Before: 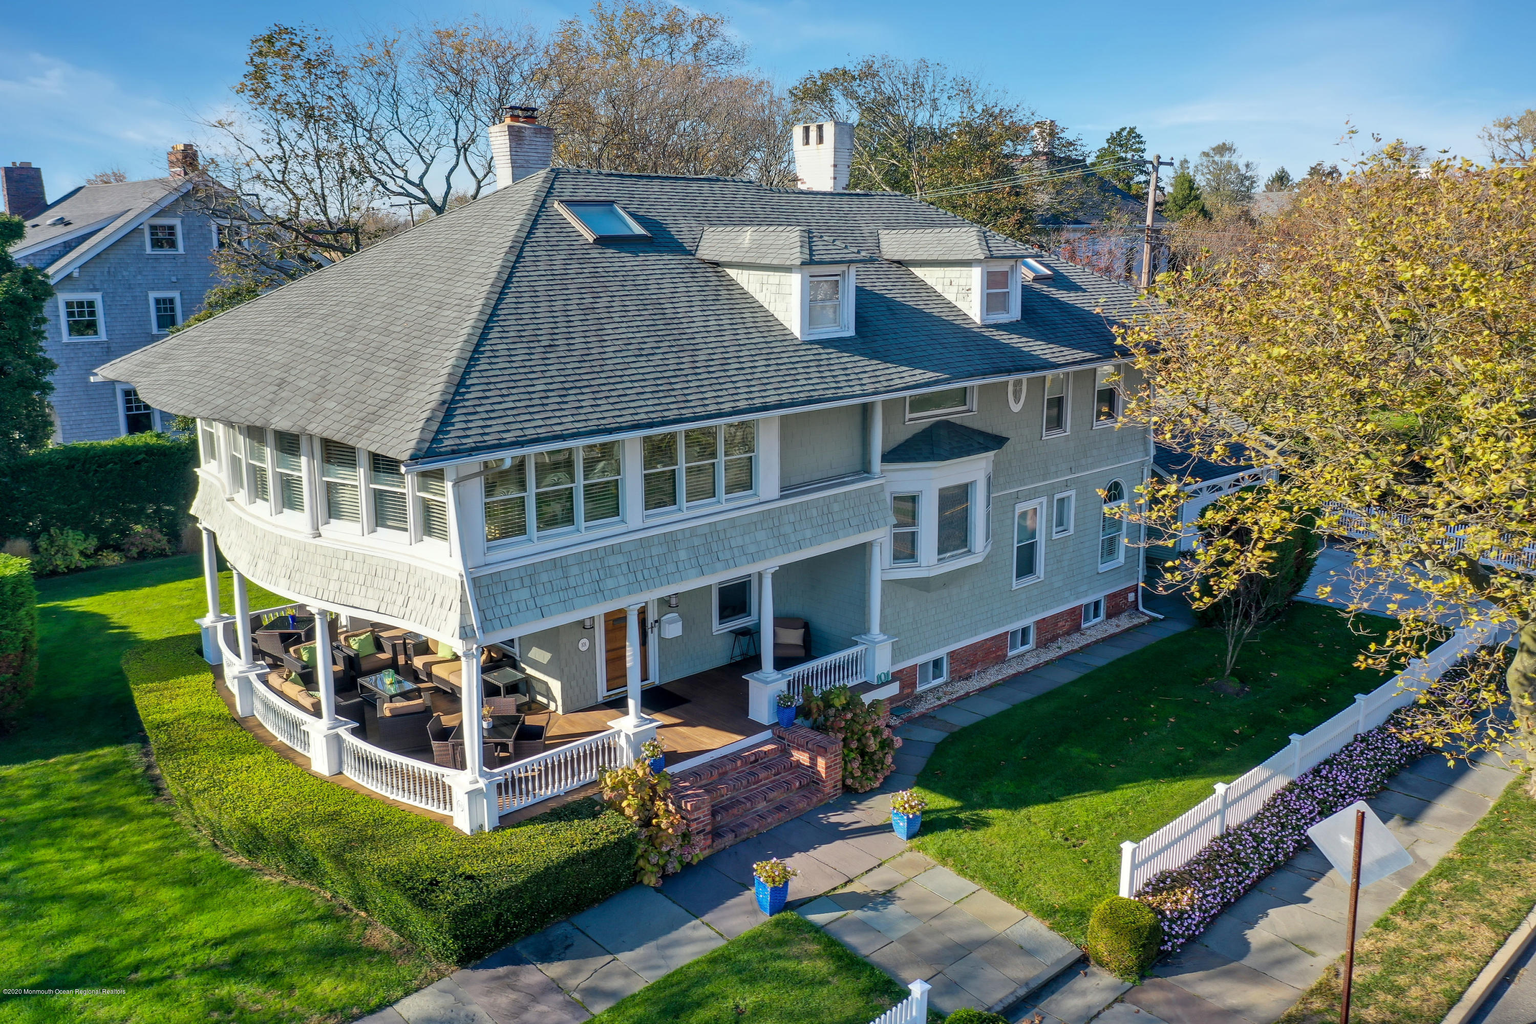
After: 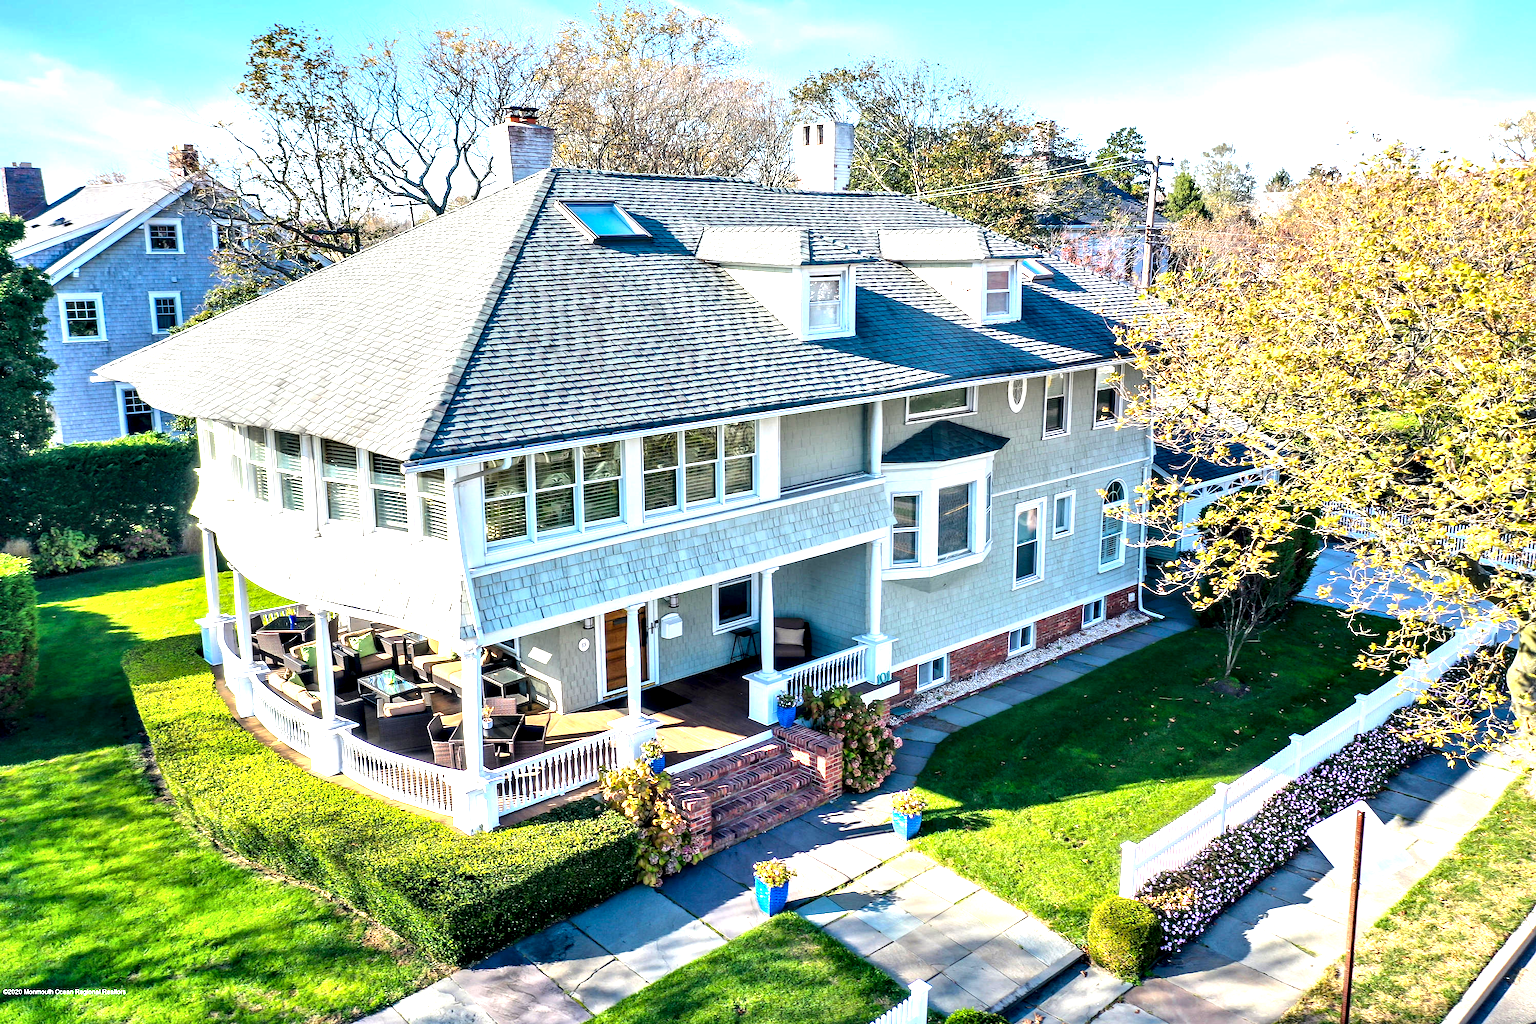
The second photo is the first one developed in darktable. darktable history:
exposure: black level correction 0, exposure 1.2 EV, compensate exposure bias true, compensate highlight preservation false
contrast equalizer: octaves 7, y [[0.6 ×6], [0.55 ×6], [0 ×6], [0 ×6], [0 ×6]], mix 0.53
tone equalizer: -8 EV -0.417 EV, -7 EV -0.389 EV, -6 EV -0.333 EV, -5 EV -0.222 EV, -3 EV 0.222 EV, -2 EV 0.333 EV, -1 EV 0.389 EV, +0 EV 0.417 EV, edges refinement/feathering 500, mask exposure compensation -1.57 EV, preserve details no
